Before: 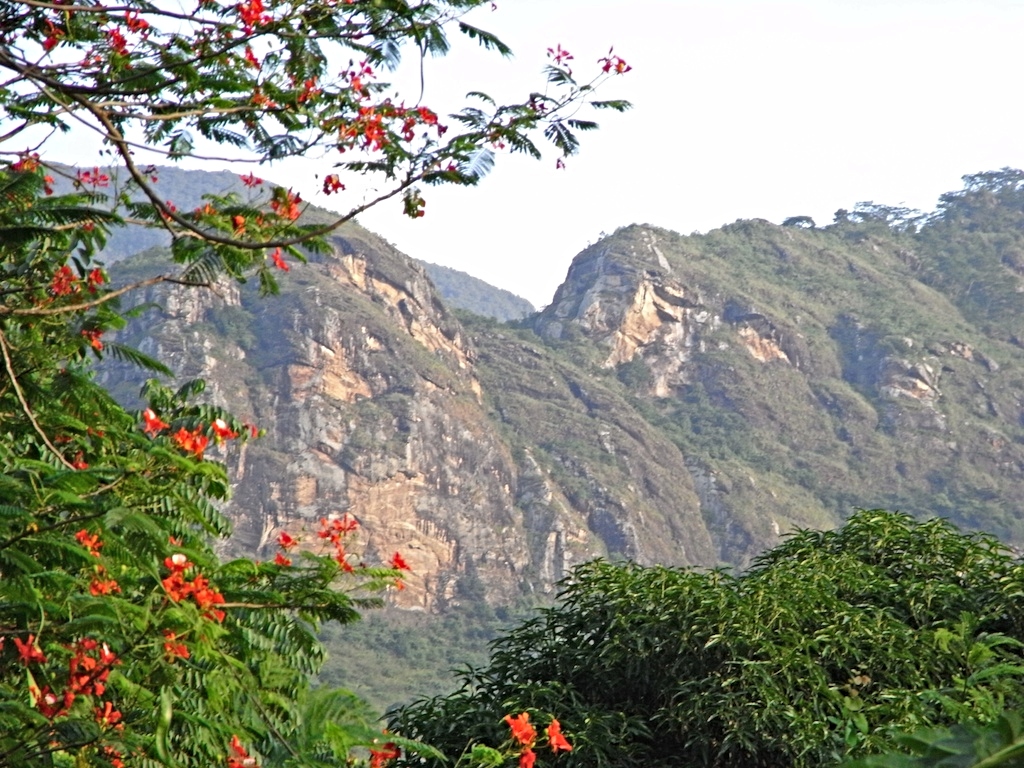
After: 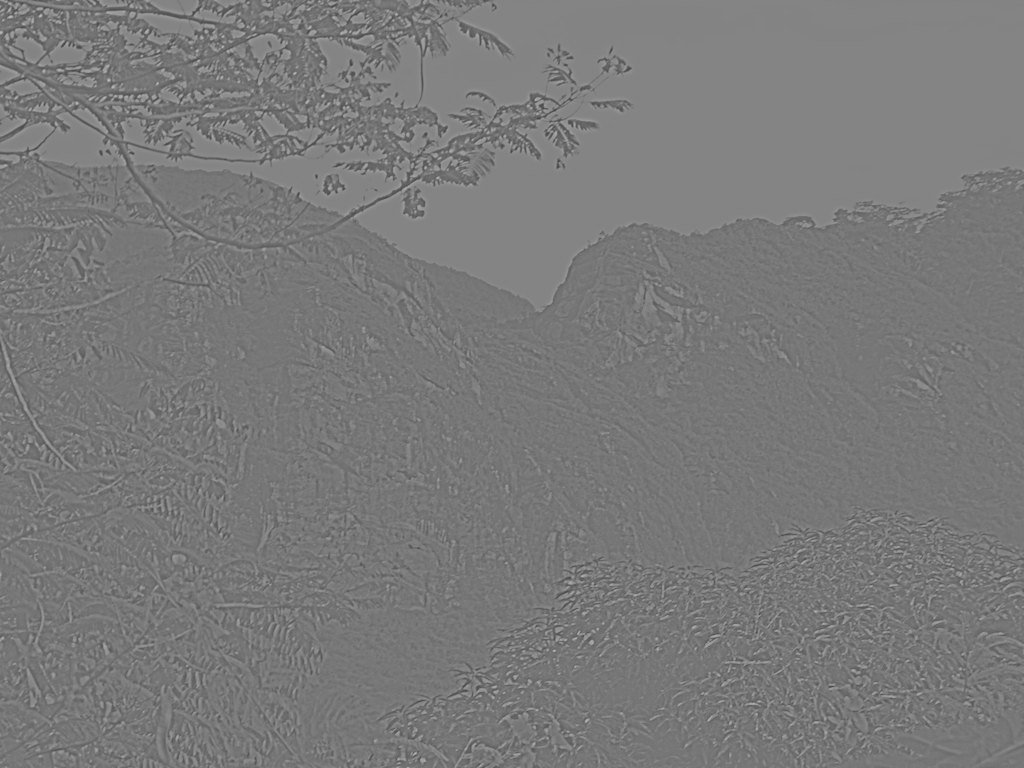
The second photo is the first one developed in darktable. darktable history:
exposure: exposure 0.485 EV, compensate highlight preservation false
highpass: sharpness 9.84%, contrast boost 9.94%
